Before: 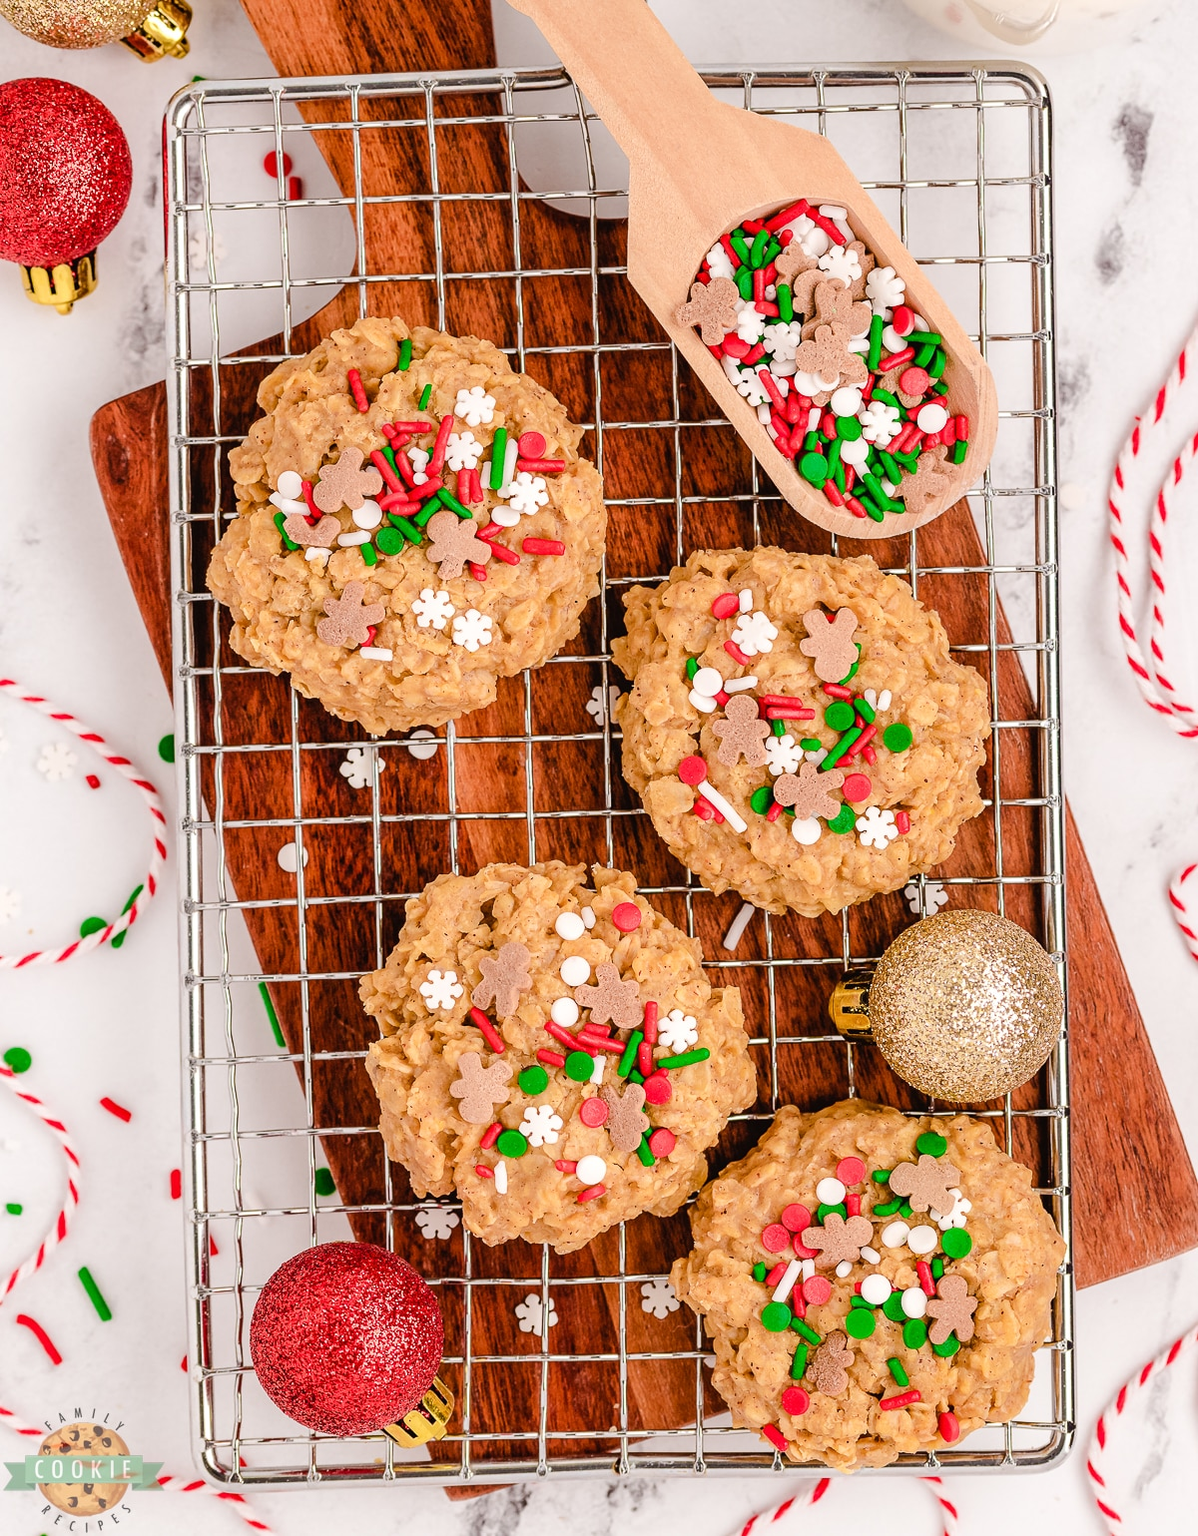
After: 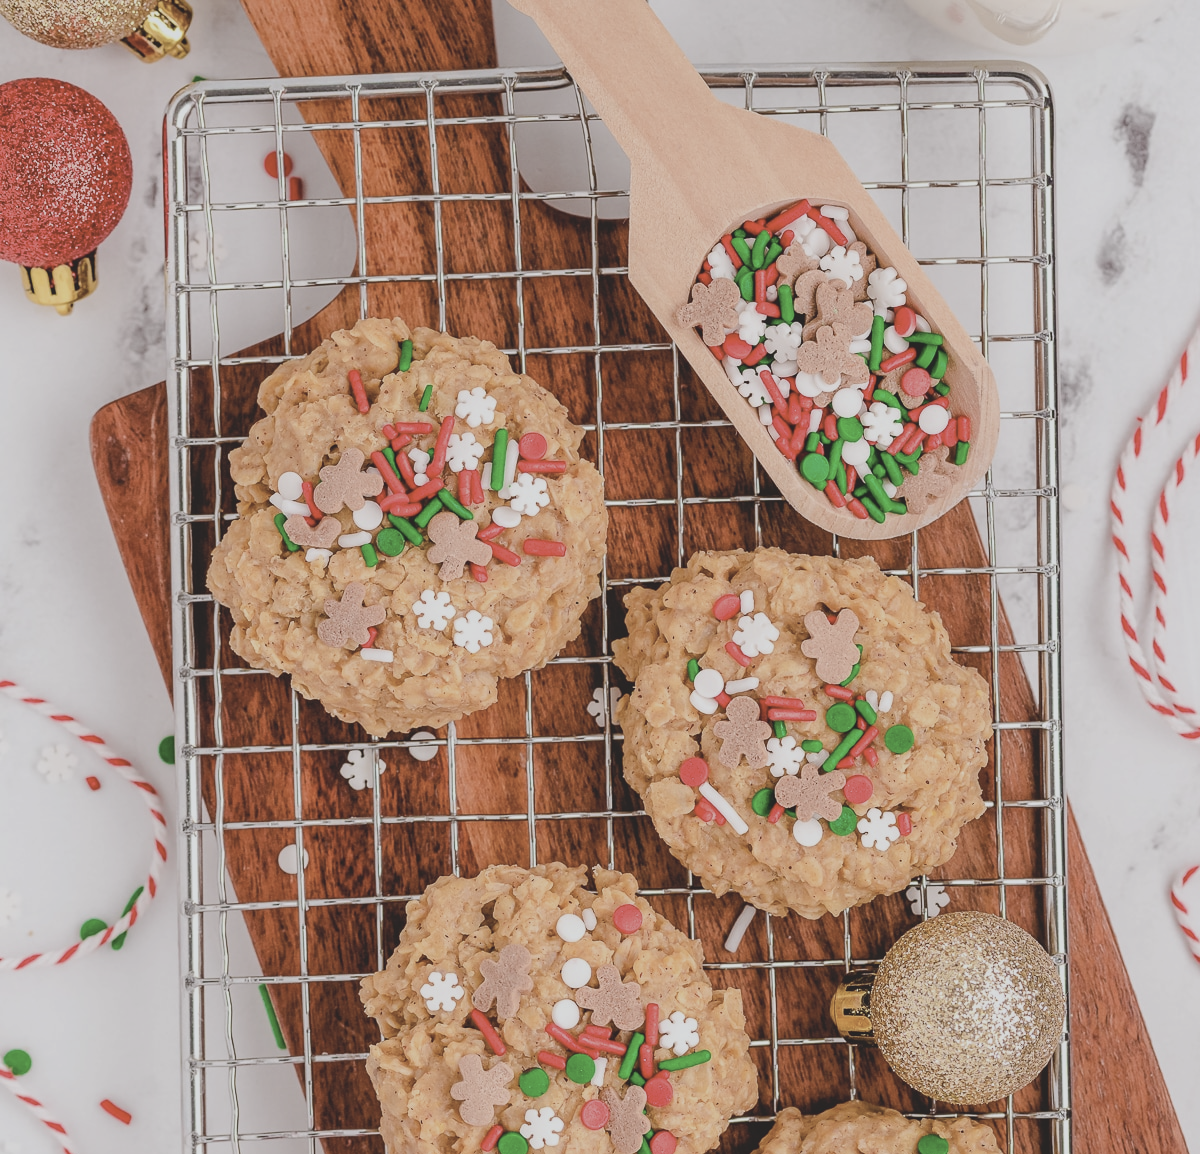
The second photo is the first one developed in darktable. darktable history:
contrast brightness saturation: contrast -0.26, saturation -0.43
crop: bottom 24.988%
white balance: red 0.982, blue 1.018
